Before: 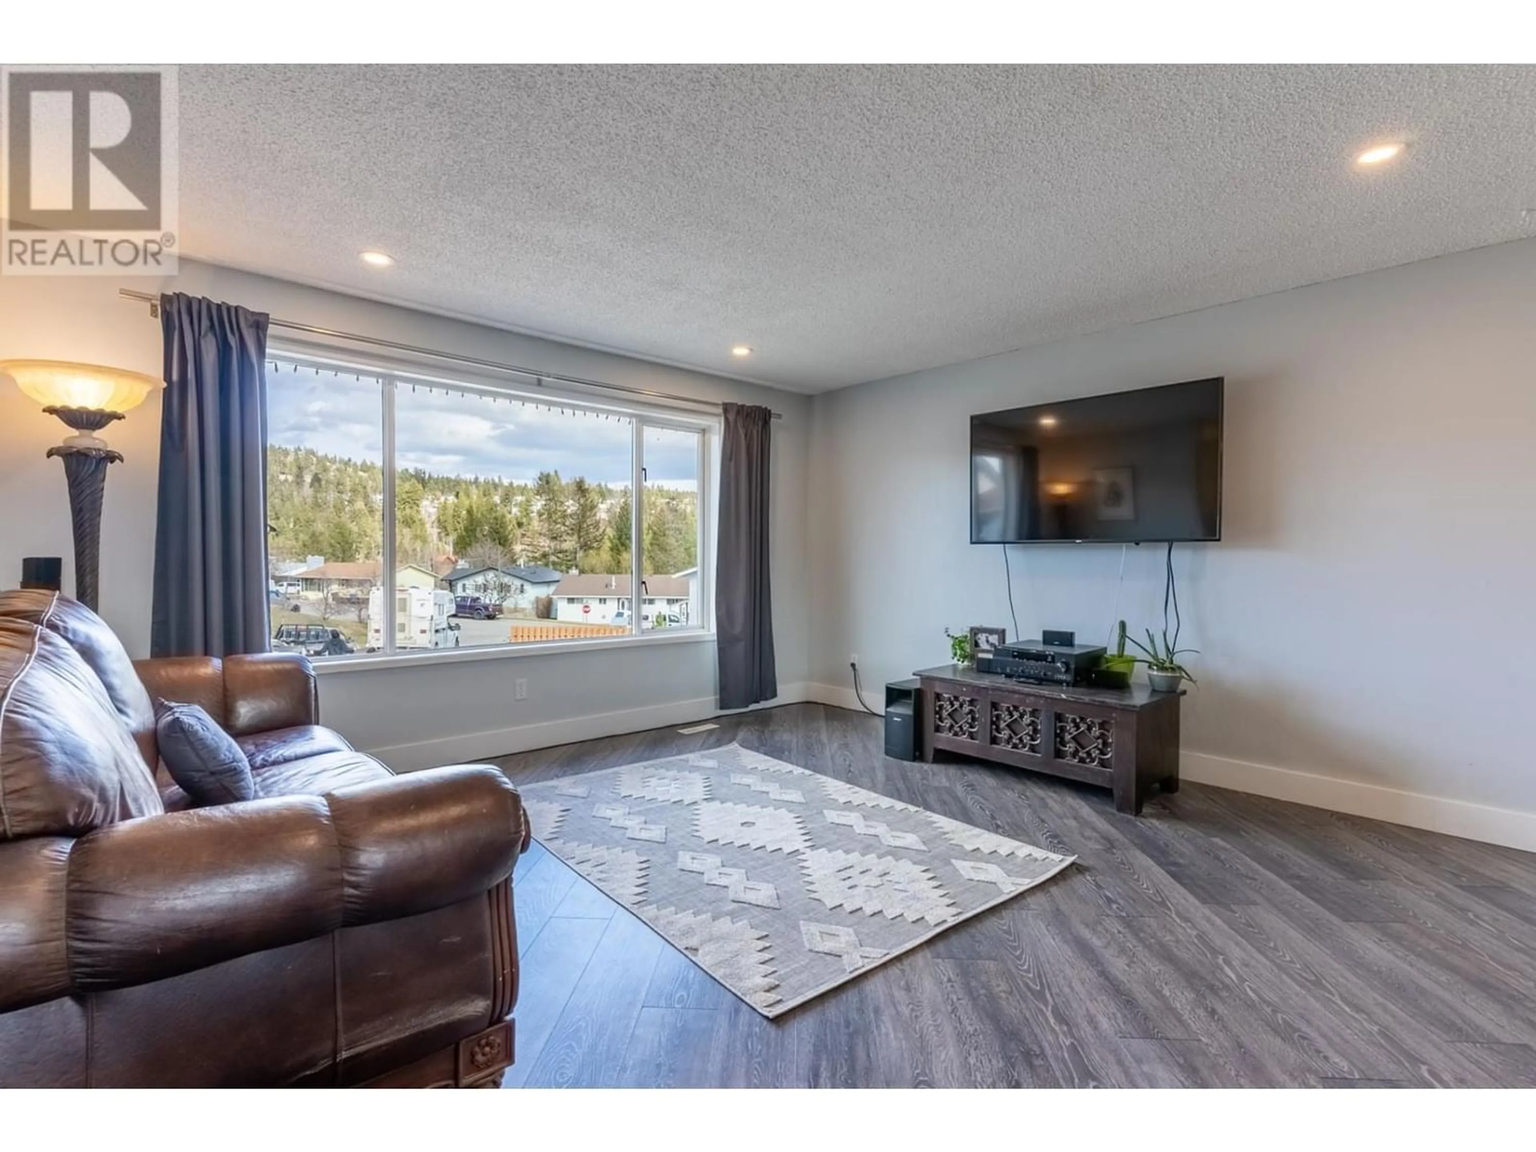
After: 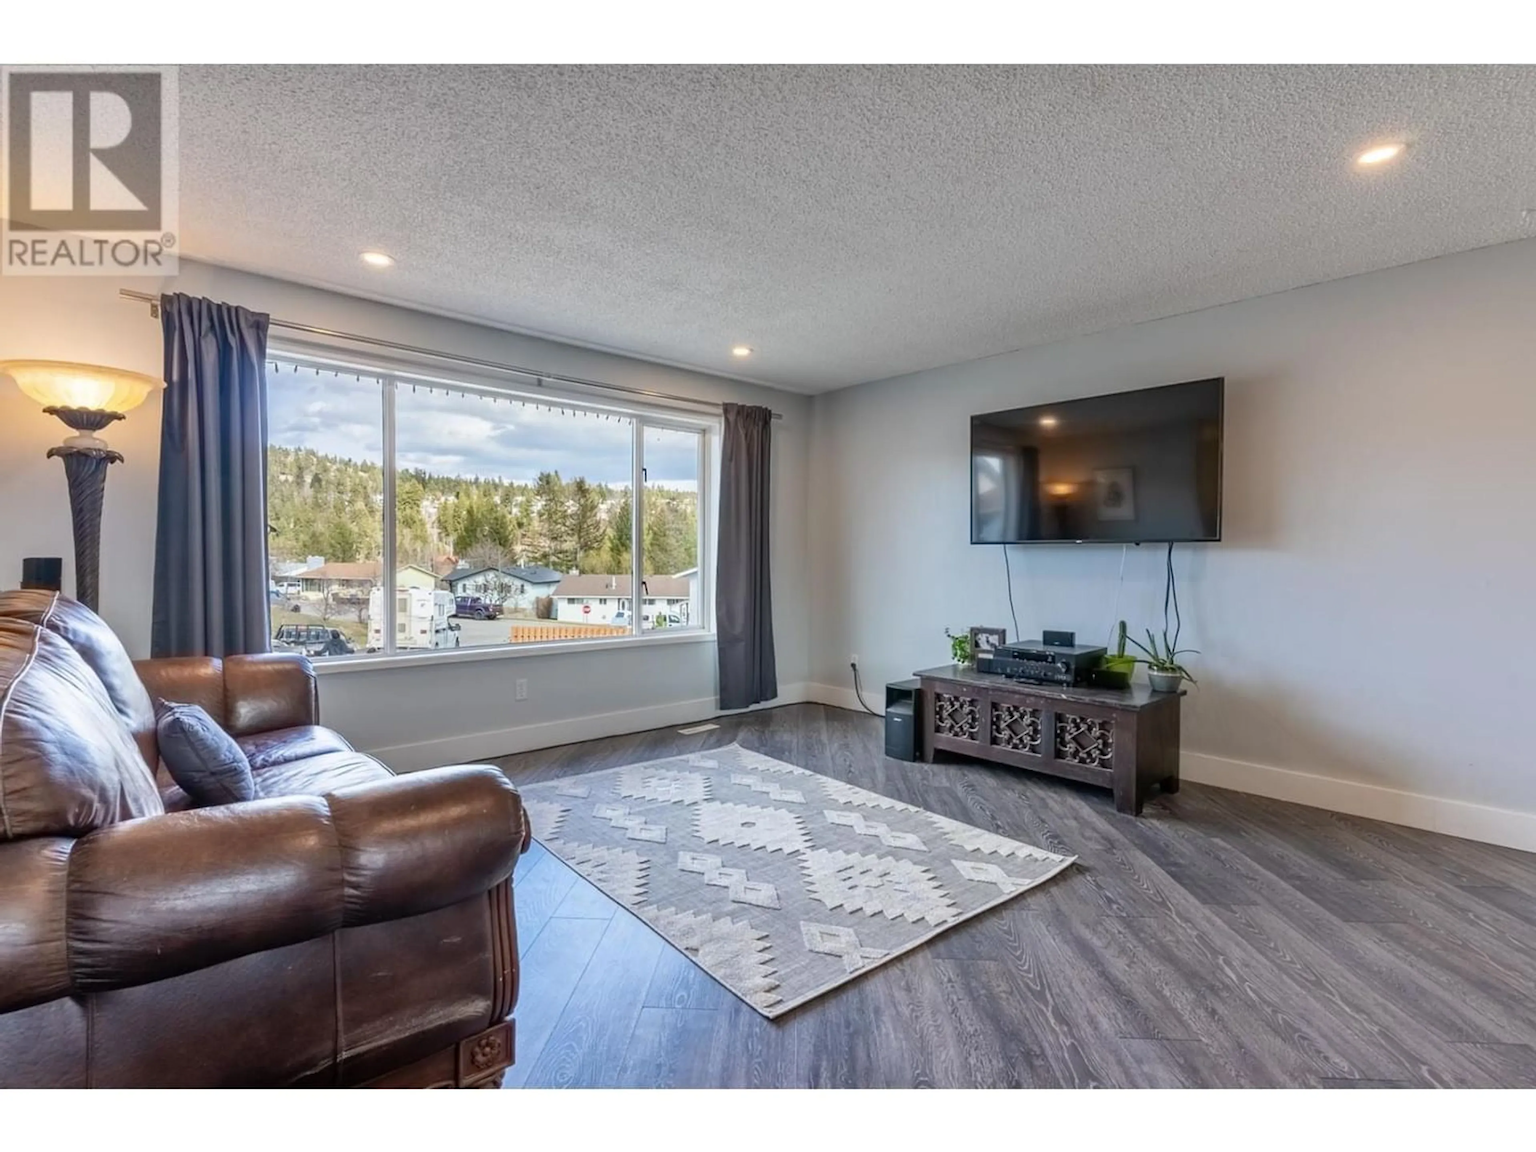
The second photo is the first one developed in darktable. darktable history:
shadows and highlights: shadows 36.29, highlights -27.56, shadows color adjustment 99.17%, highlights color adjustment 0.483%, soften with gaussian
